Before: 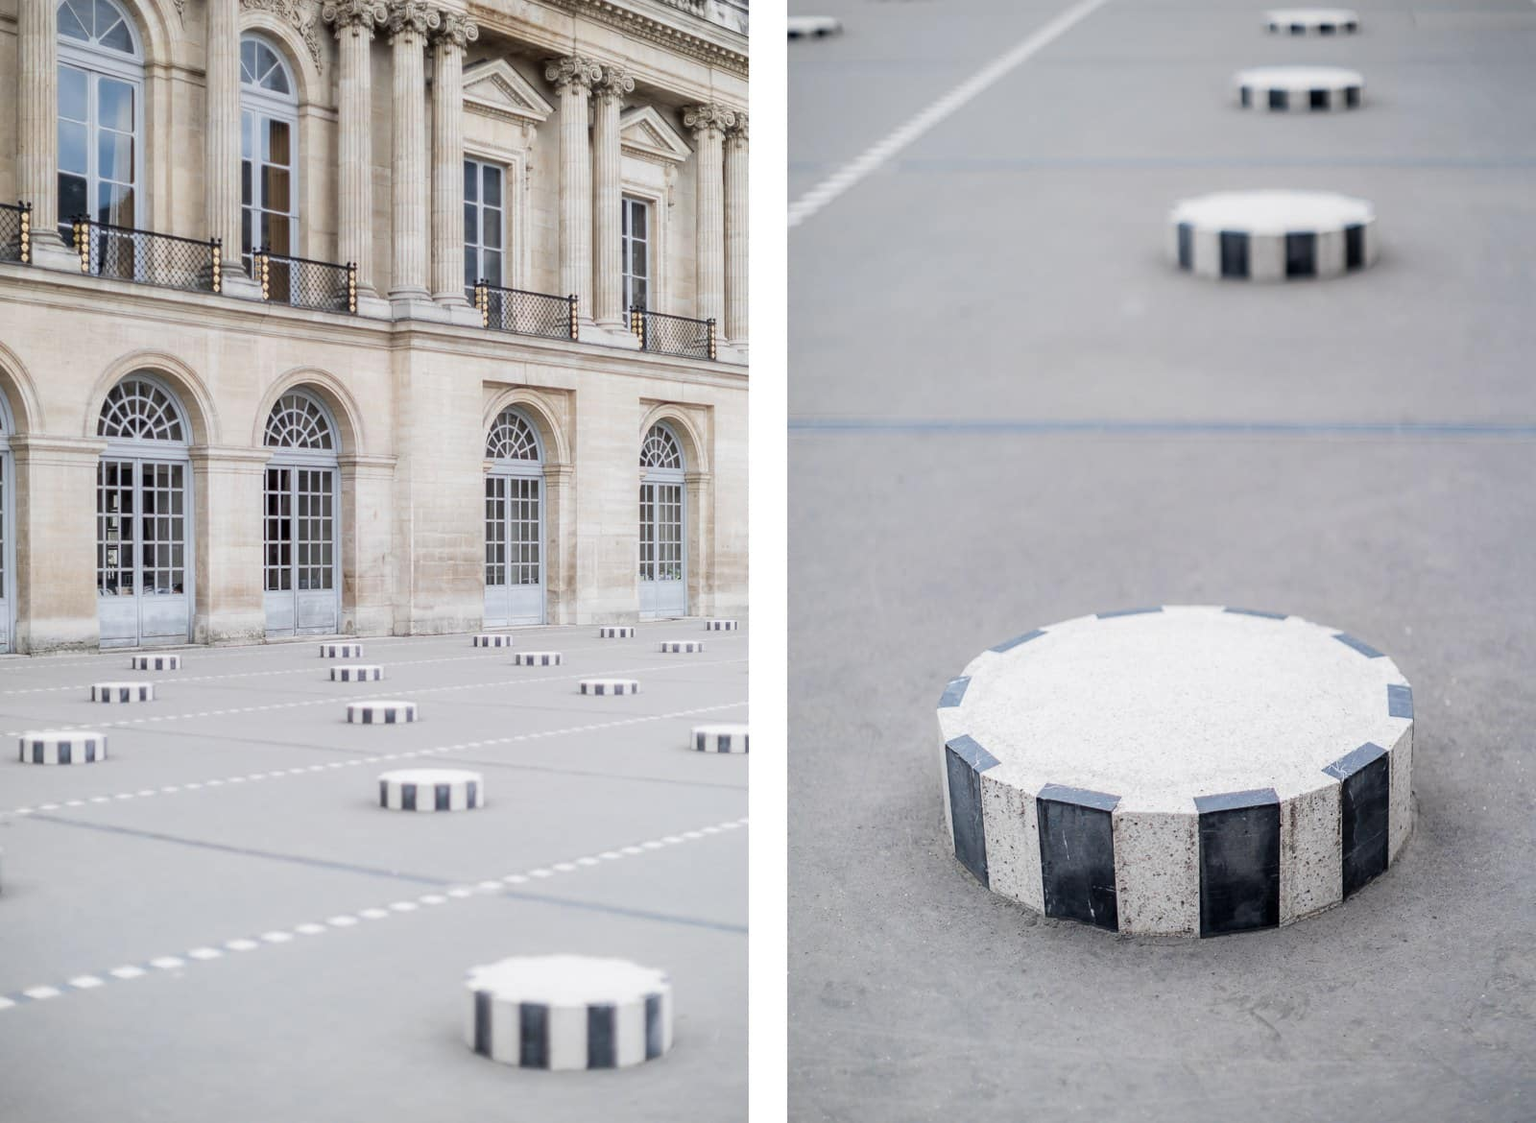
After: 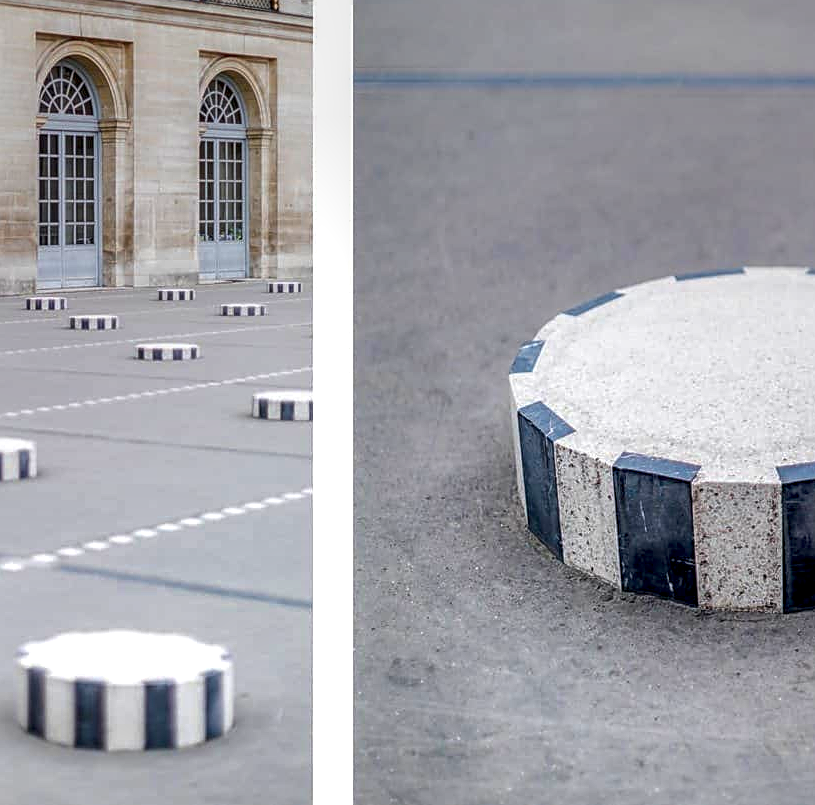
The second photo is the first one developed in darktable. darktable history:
local contrast: highlights 0%, shadows 0%, detail 182%
sharpen: on, module defaults
crop and rotate: left 29.237%, top 31.152%, right 19.807%
graduated density: on, module defaults
shadows and highlights: on, module defaults
color balance: contrast 6.48%, output saturation 113.3%
color balance rgb: linear chroma grading › global chroma 15%, perceptual saturation grading › global saturation 30%
